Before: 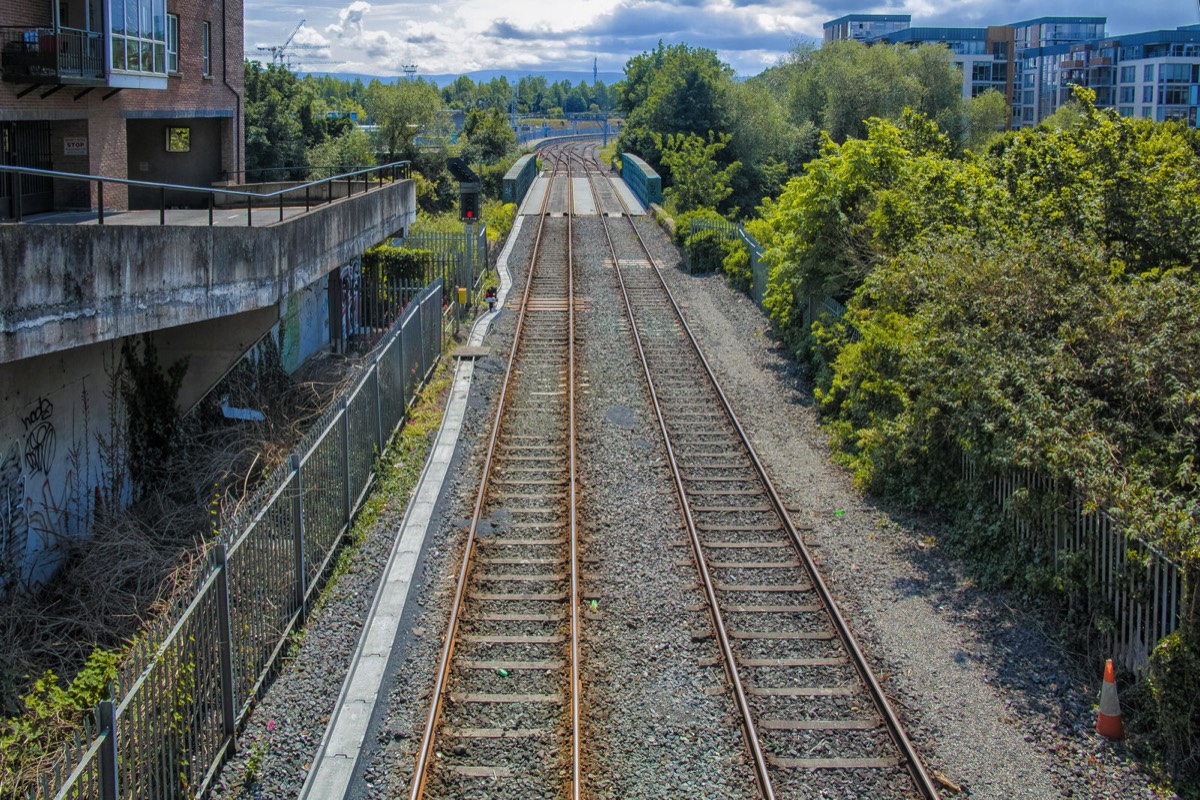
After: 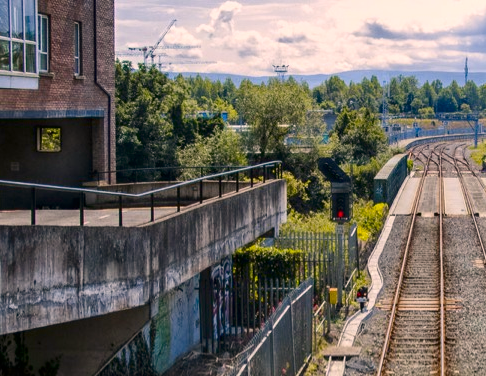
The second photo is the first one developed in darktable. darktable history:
crop and rotate: left 10.828%, top 0.091%, right 48.661%, bottom 52.887%
contrast brightness saturation: contrast 0.197, brightness -0.113, saturation 0.103
color correction: highlights a* 11.67, highlights b* 12.17
